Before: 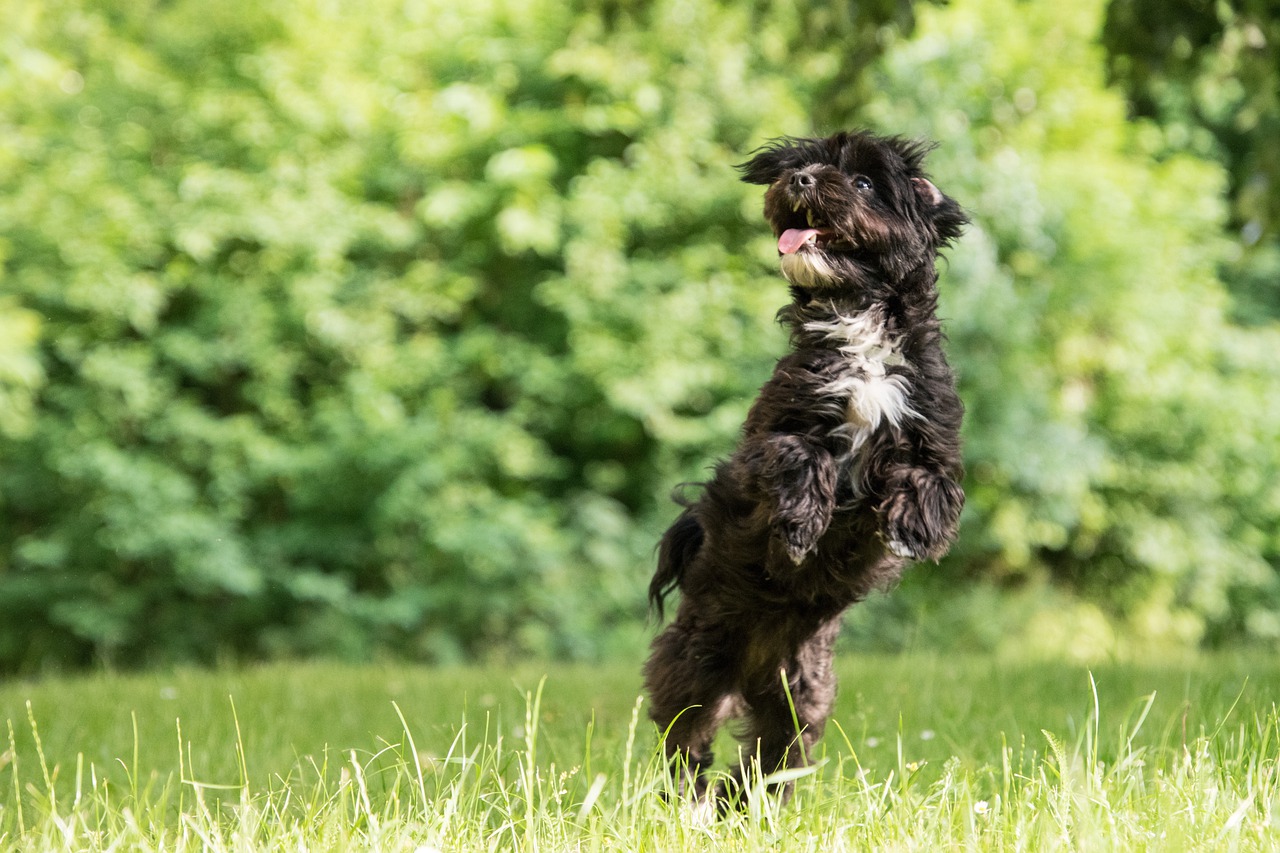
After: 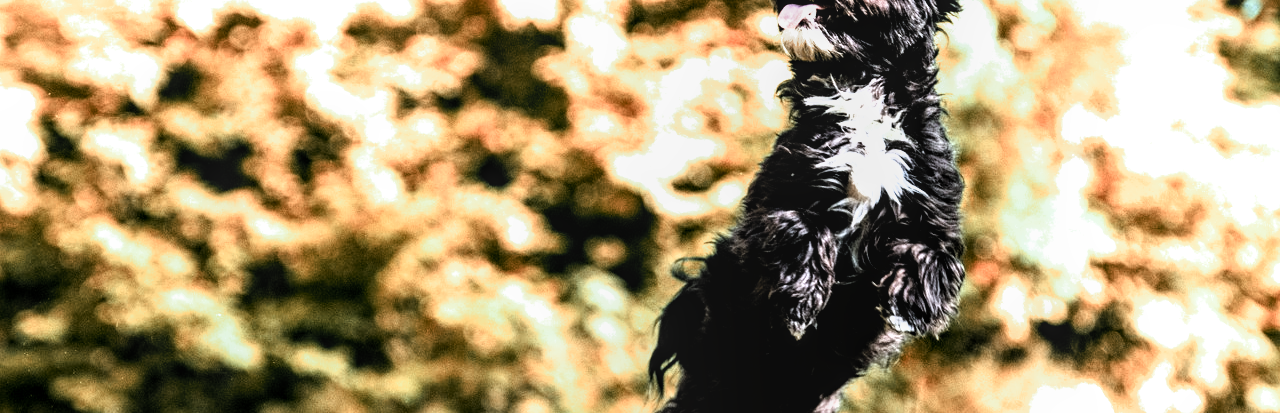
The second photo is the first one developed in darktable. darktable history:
contrast brightness saturation: contrast 0.073, brightness 0.073, saturation 0.185
tone equalizer: -8 EV -0.774 EV, -7 EV -0.7 EV, -6 EV -0.577 EV, -5 EV -0.398 EV, -3 EV 0.373 EV, -2 EV 0.6 EV, -1 EV 0.699 EV, +0 EV 0.767 EV, edges refinement/feathering 500, mask exposure compensation -1.24 EV, preserve details no
local contrast: on, module defaults
crop and rotate: top 26.5%, bottom 25.051%
color zones: curves: ch0 [(0.006, 0.385) (0.143, 0.563) (0.243, 0.321) (0.352, 0.464) (0.516, 0.456) (0.625, 0.5) (0.75, 0.5) (0.875, 0.5)]; ch1 [(0, 0.5) (0.134, 0.504) (0.246, 0.463) (0.421, 0.515) (0.5, 0.56) (0.625, 0.5) (0.75, 0.5) (0.875, 0.5)]; ch2 [(0, 0.5) (0.131, 0.426) (0.307, 0.289) (0.38, 0.188) (0.513, 0.216) (0.625, 0.548) (0.75, 0.468) (0.838, 0.396) (0.971, 0.311)]
filmic rgb: black relative exposure -8.22 EV, white relative exposure 2.25 EV, threshold 2.95 EV, hardness 7.14, latitude 85.98%, contrast 1.711, highlights saturation mix -4.22%, shadows ↔ highlights balance -1.98%, enable highlight reconstruction true
color calibration: x 0.37, y 0.382, temperature 4302.14 K
